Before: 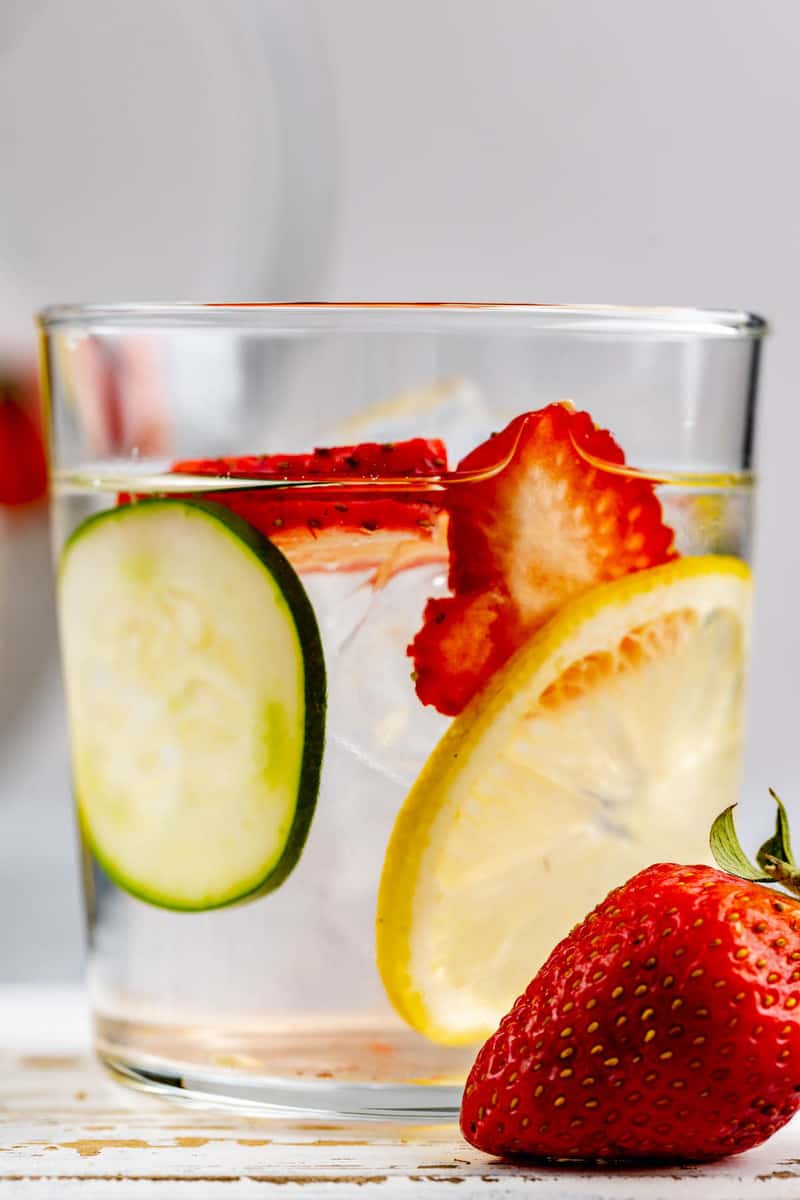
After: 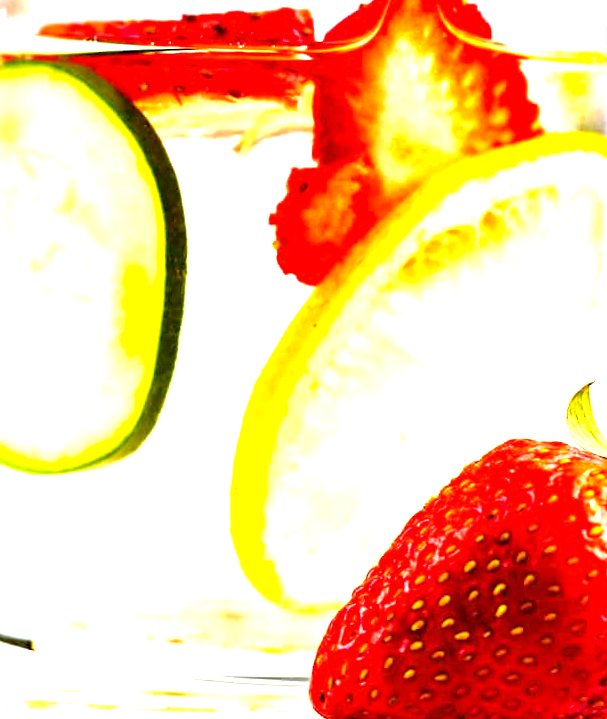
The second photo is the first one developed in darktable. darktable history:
color balance rgb: perceptual saturation grading › global saturation 10%, global vibrance 10%
rotate and perspective: rotation 1.57°, crop left 0.018, crop right 0.982, crop top 0.039, crop bottom 0.961
crop and rotate: left 17.299%, top 35.115%, right 7.015%, bottom 1.024%
exposure: black level correction 0.001, exposure 1.822 EV, compensate exposure bias true, compensate highlight preservation false
